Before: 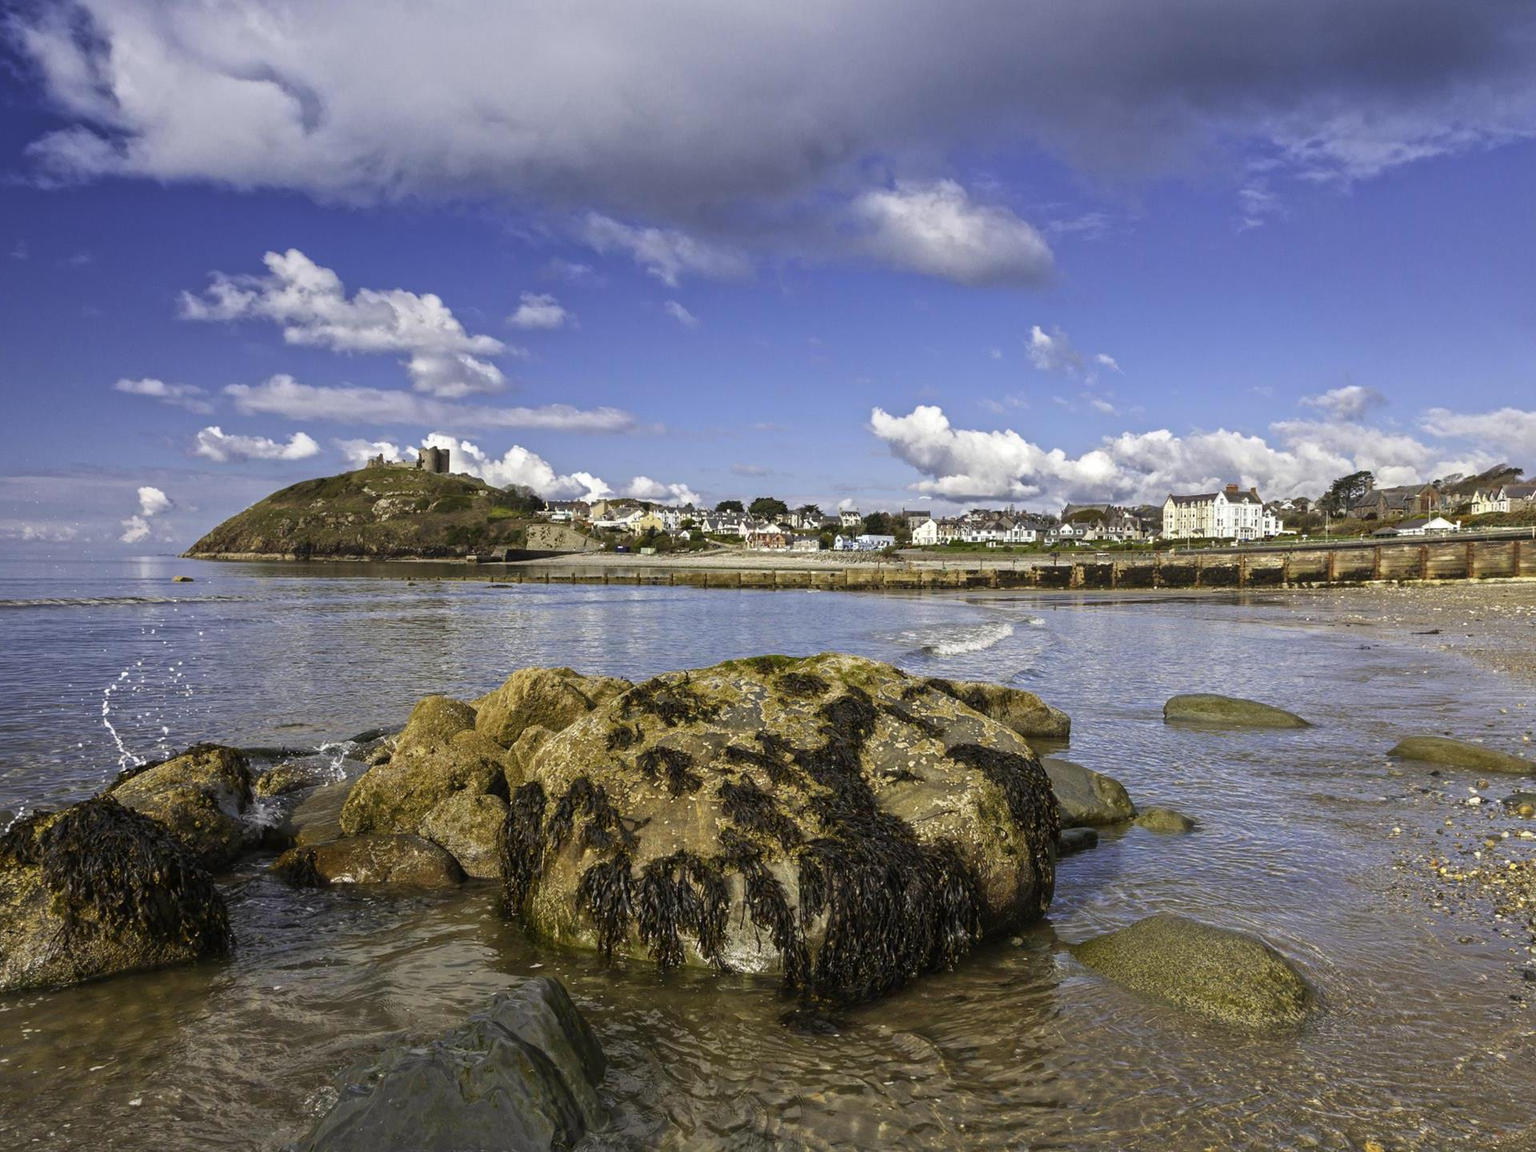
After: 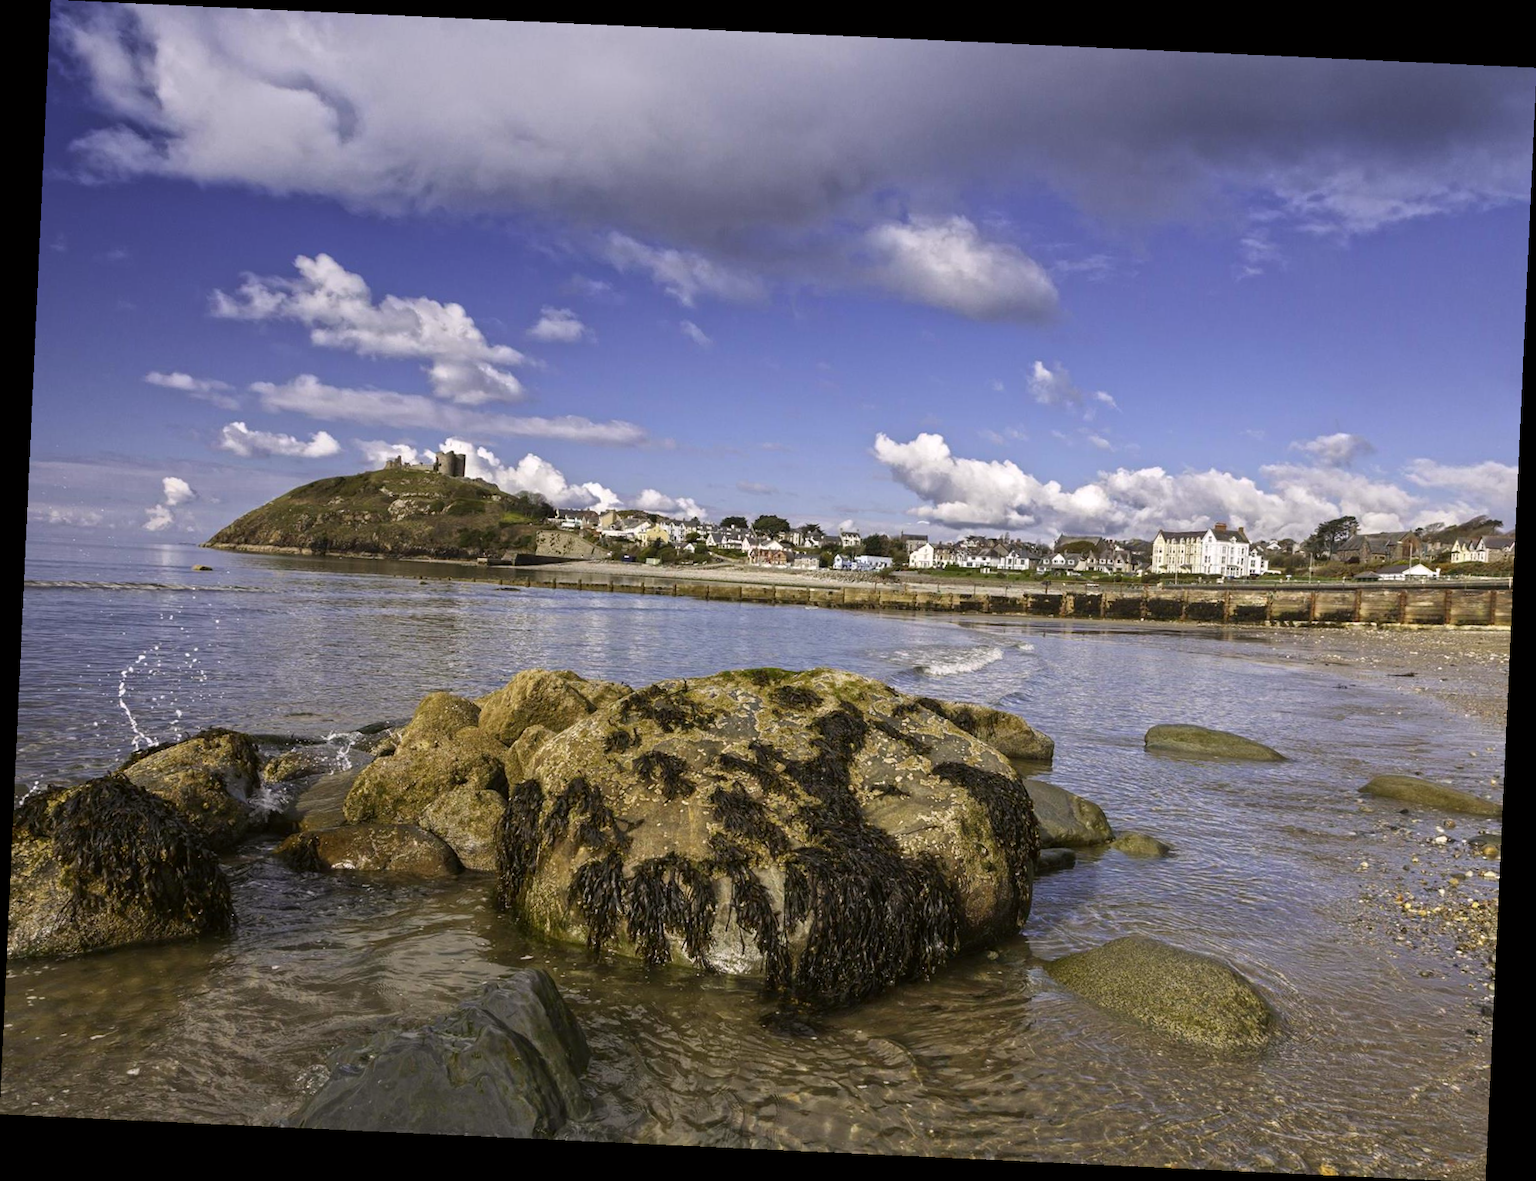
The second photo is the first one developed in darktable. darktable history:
color correction: highlights a* 3.05, highlights b* -1.19, shadows a* -0.071, shadows b* 2.43, saturation 0.981
crop and rotate: angle -2.63°
